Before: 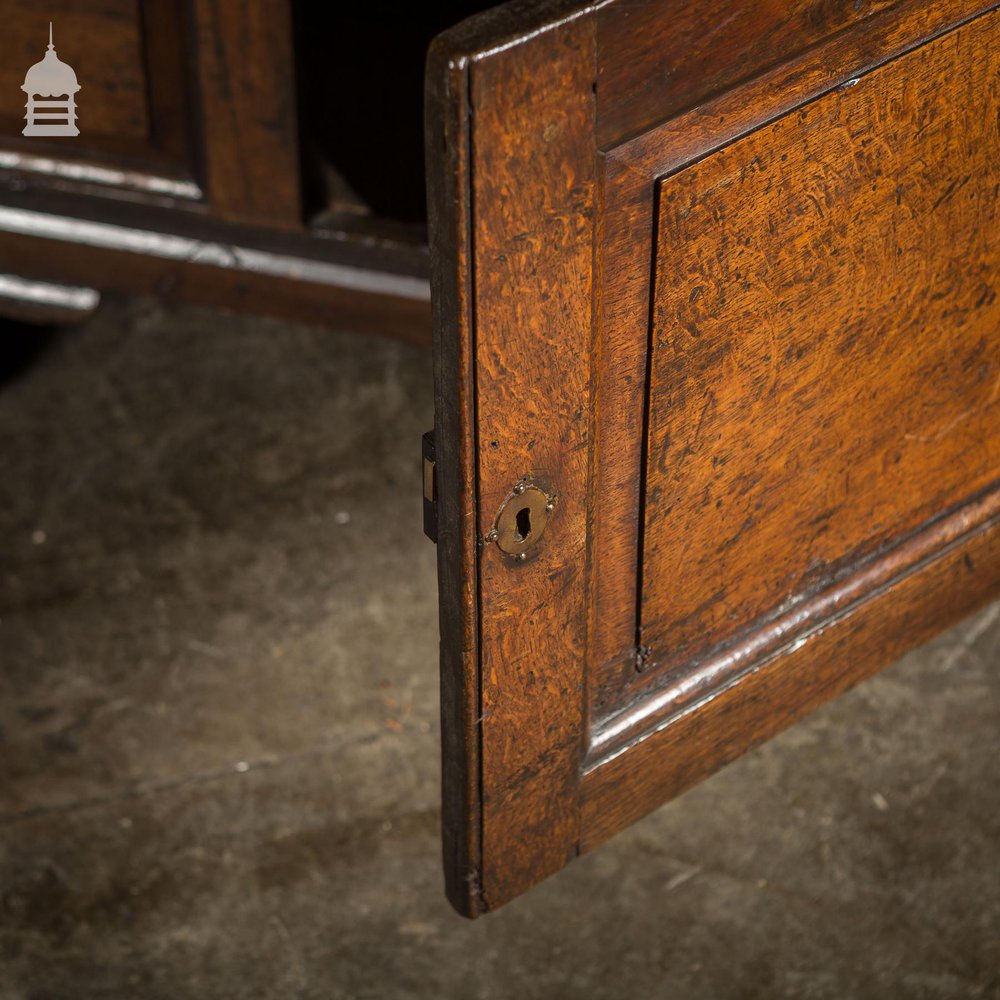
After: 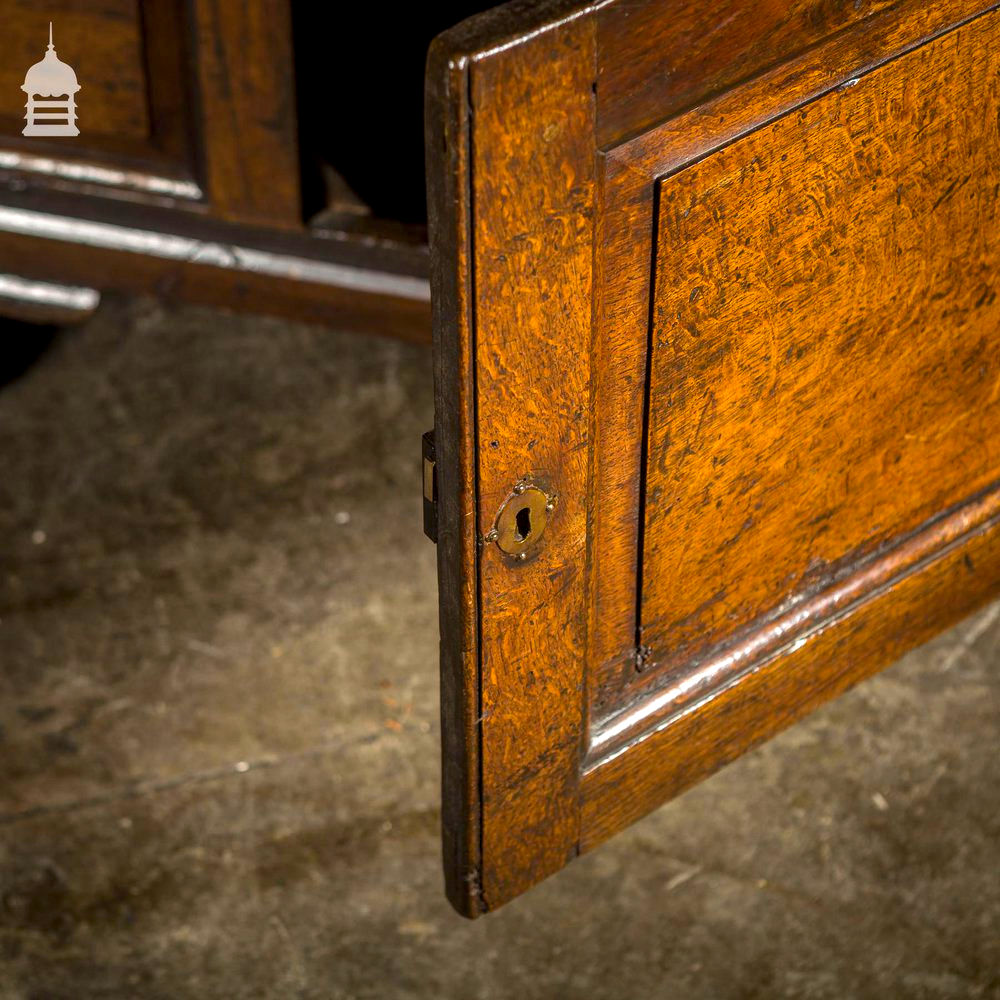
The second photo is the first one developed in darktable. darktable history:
color contrast: green-magenta contrast 0.96
color balance rgb: perceptual saturation grading › global saturation 25%, global vibrance 20%
exposure: black level correction 0.001, exposure 0.5 EV, compensate exposure bias true, compensate highlight preservation false
local contrast: on, module defaults
